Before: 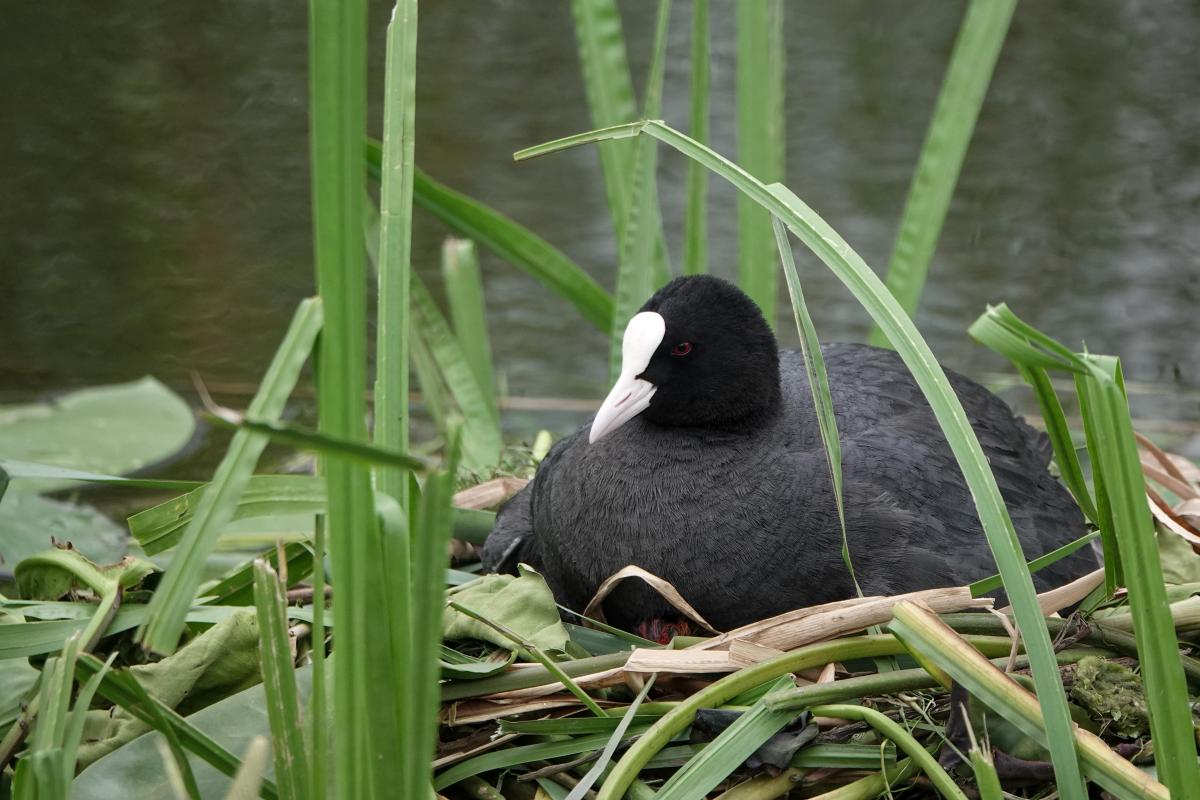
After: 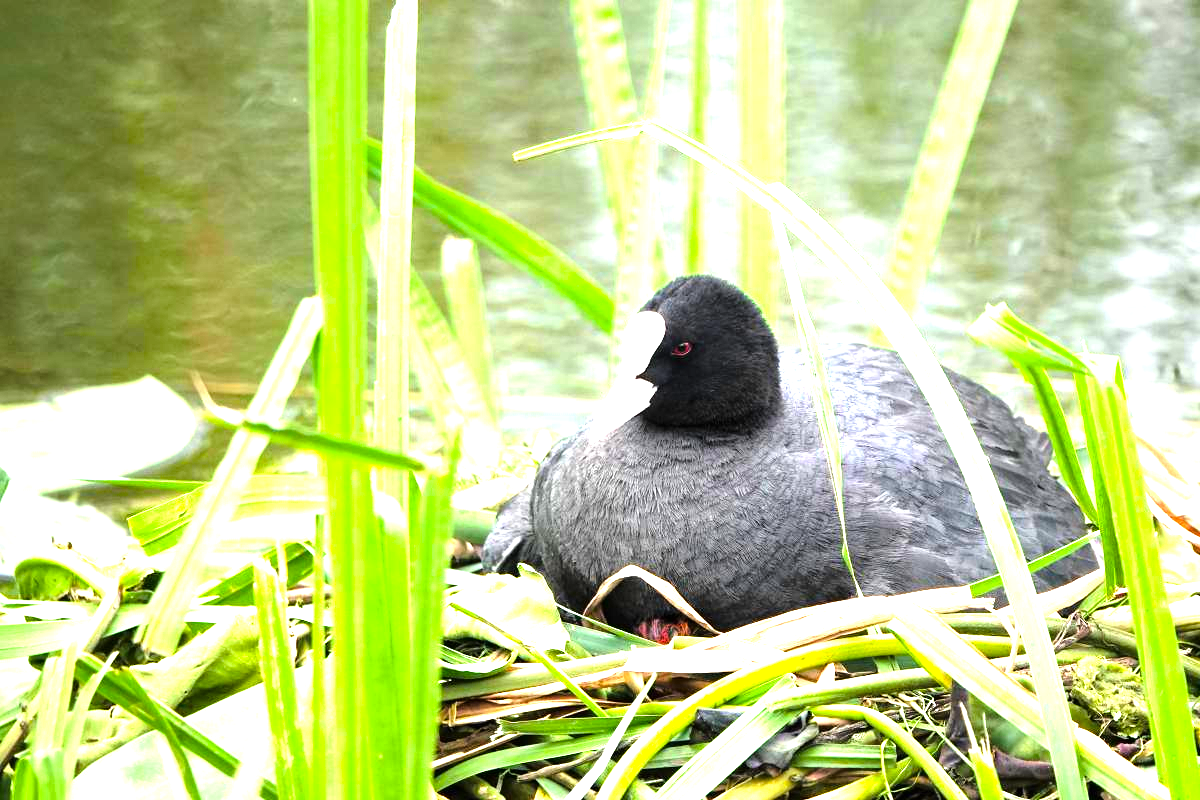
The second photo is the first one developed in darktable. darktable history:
exposure: black level correction 0, exposure 1.745 EV, compensate highlight preservation false
color balance rgb: linear chroma grading › shadows 10.338%, linear chroma grading › highlights 10.838%, linear chroma grading › global chroma 14.704%, linear chroma grading › mid-tones 14.976%, perceptual saturation grading › global saturation 0.478%, global vibrance 20%
tone equalizer: -8 EV -1.11 EV, -7 EV -1.02 EV, -6 EV -0.847 EV, -5 EV -0.562 EV, -3 EV 0.598 EV, -2 EV 0.849 EV, -1 EV 1 EV, +0 EV 1.06 EV, mask exposure compensation -0.509 EV
